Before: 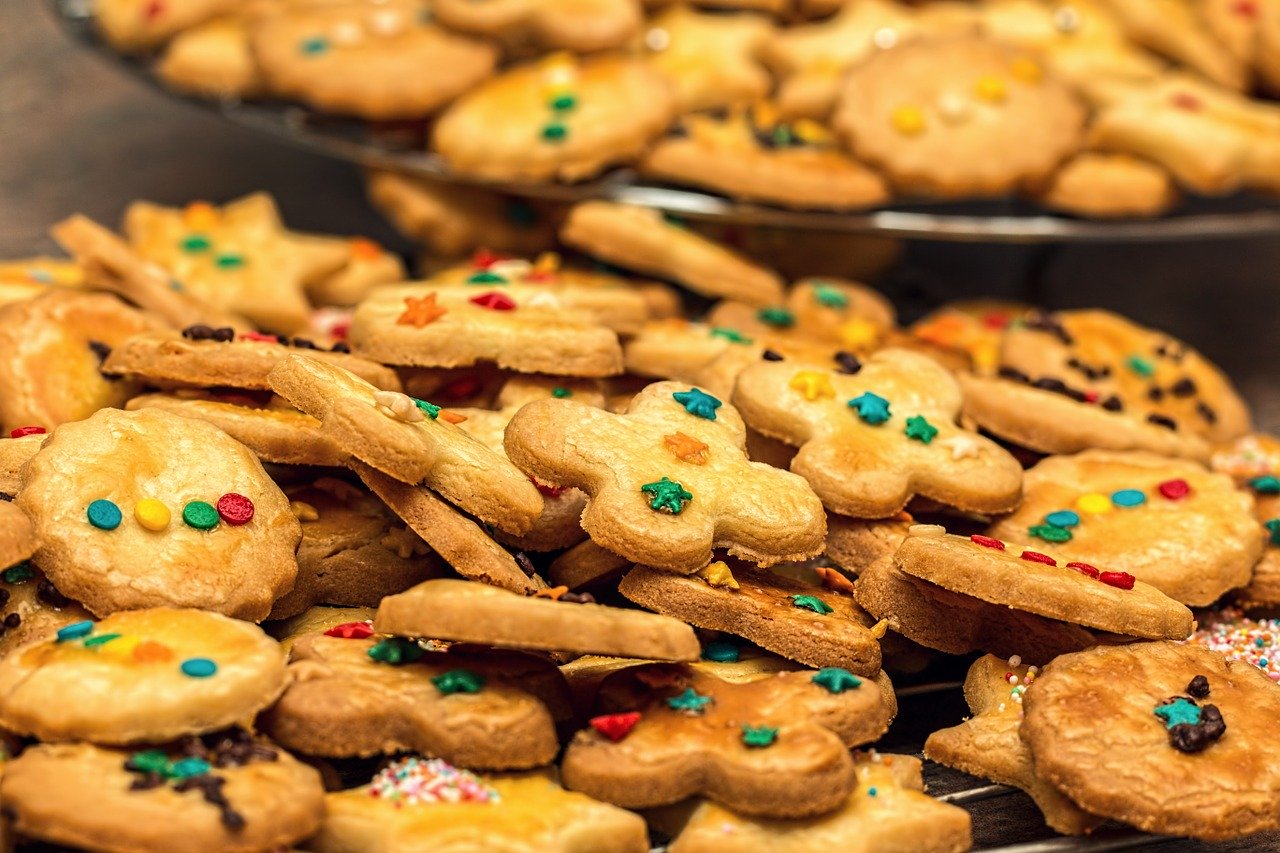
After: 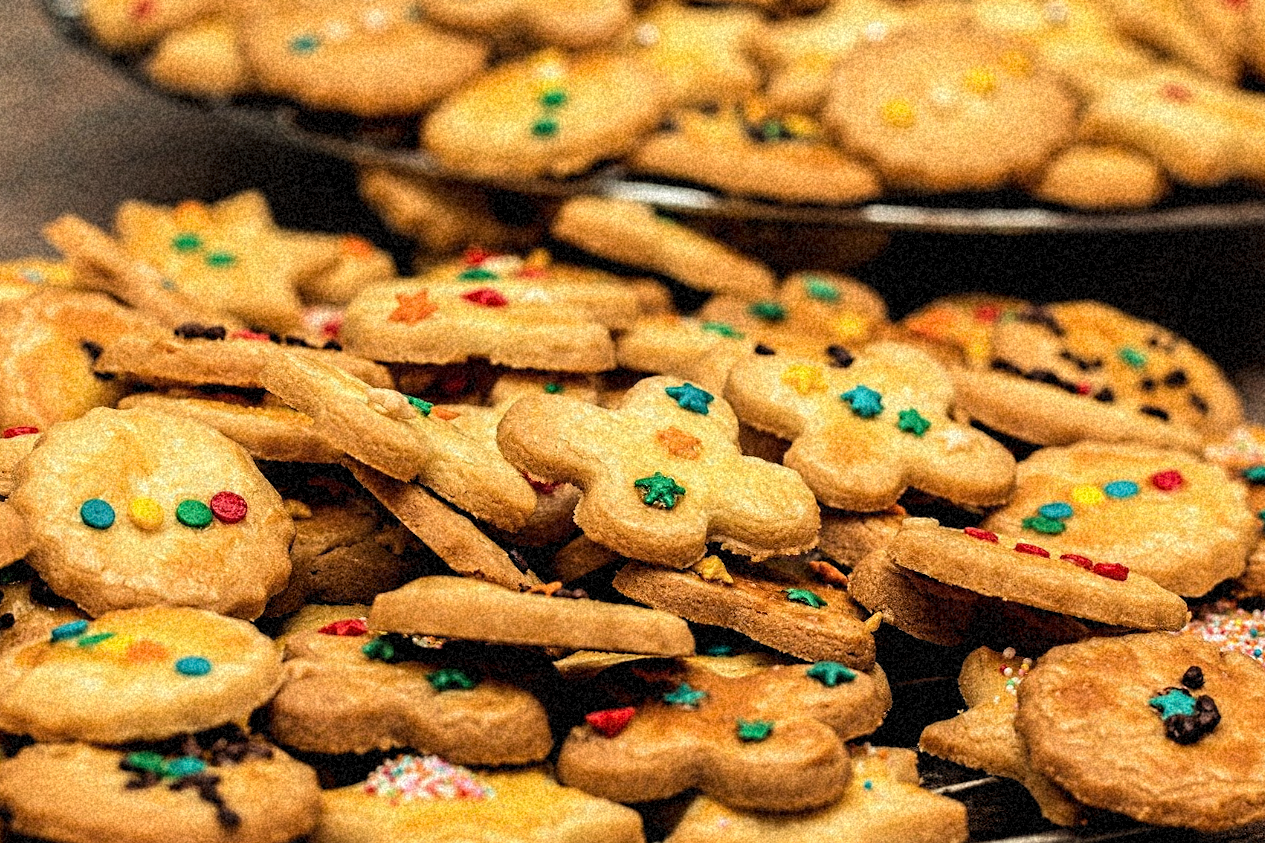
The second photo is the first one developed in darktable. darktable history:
grain: coarseness 46.9 ISO, strength 50.21%, mid-tones bias 0%
filmic rgb: black relative exposure -4.93 EV, white relative exposure 2.84 EV, hardness 3.72
rotate and perspective: rotation -0.45°, automatic cropping original format, crop left 0.008, crop right 0.992, crop top 0.012, crop bottom 0.988
